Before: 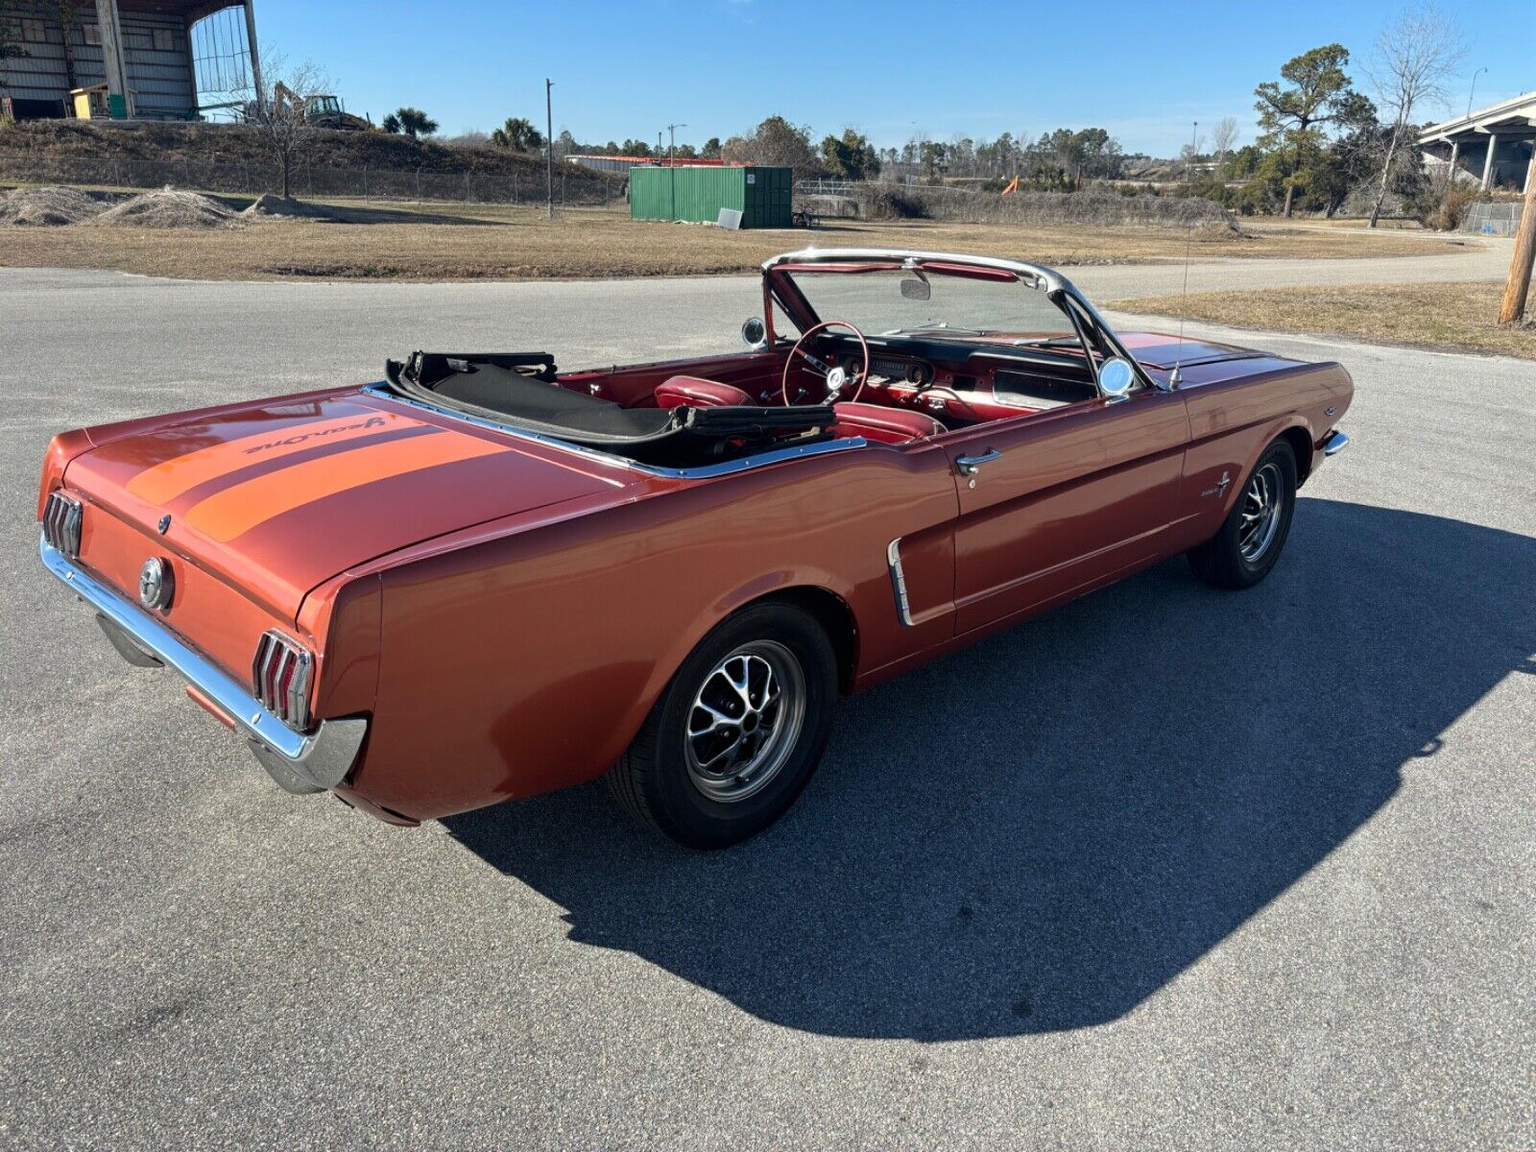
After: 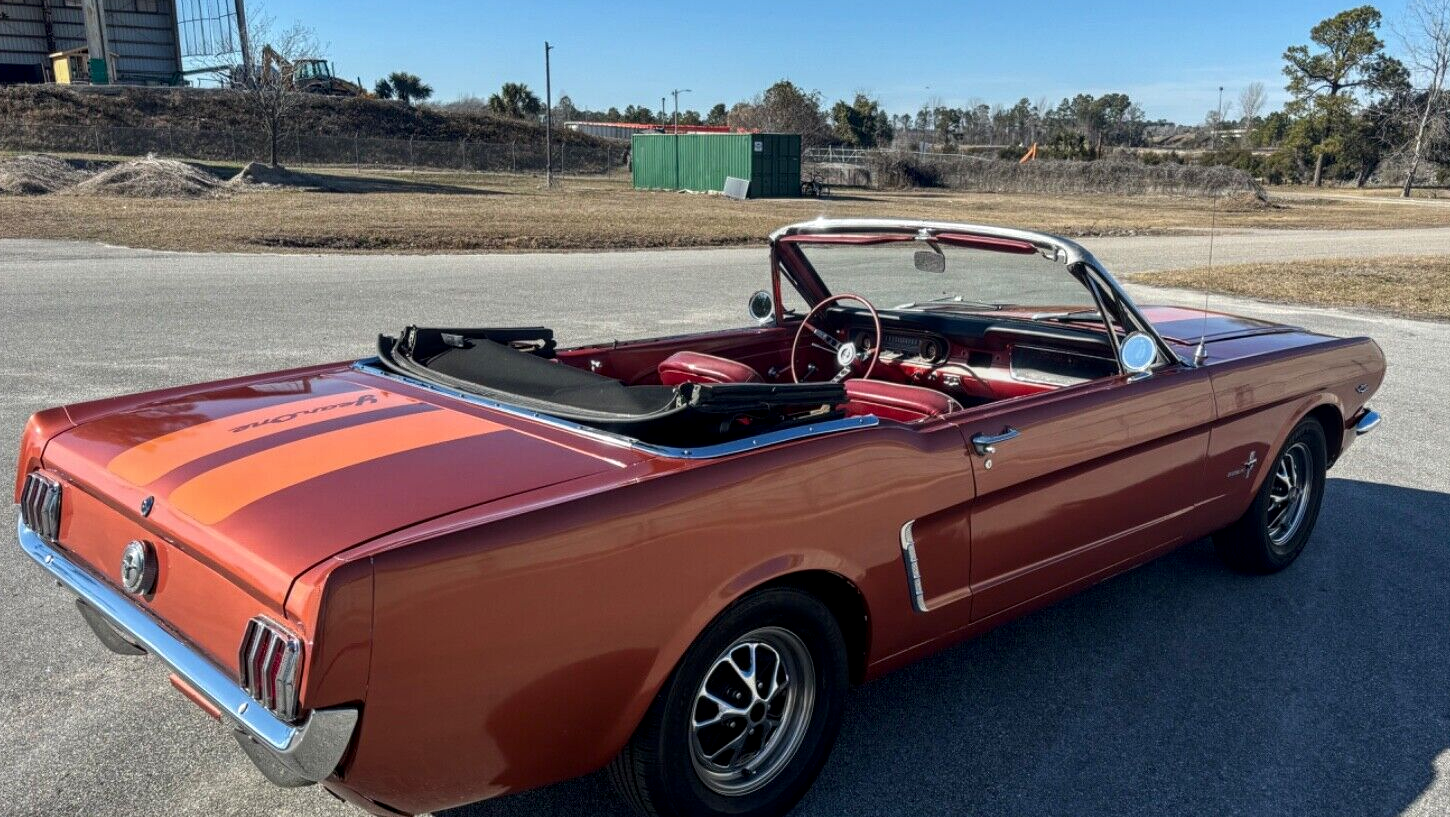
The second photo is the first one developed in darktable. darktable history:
crop: left 1.56%, top 3.383%, right 7.773%, bottom 28.451%
local contrast: on, module defaults
contrast brightness saturation: contrast 0.03, brightness -0.033
tone equalizer: edges refinement/feathering 500, mask exposure compensation -1.57 EV, preserve details no
